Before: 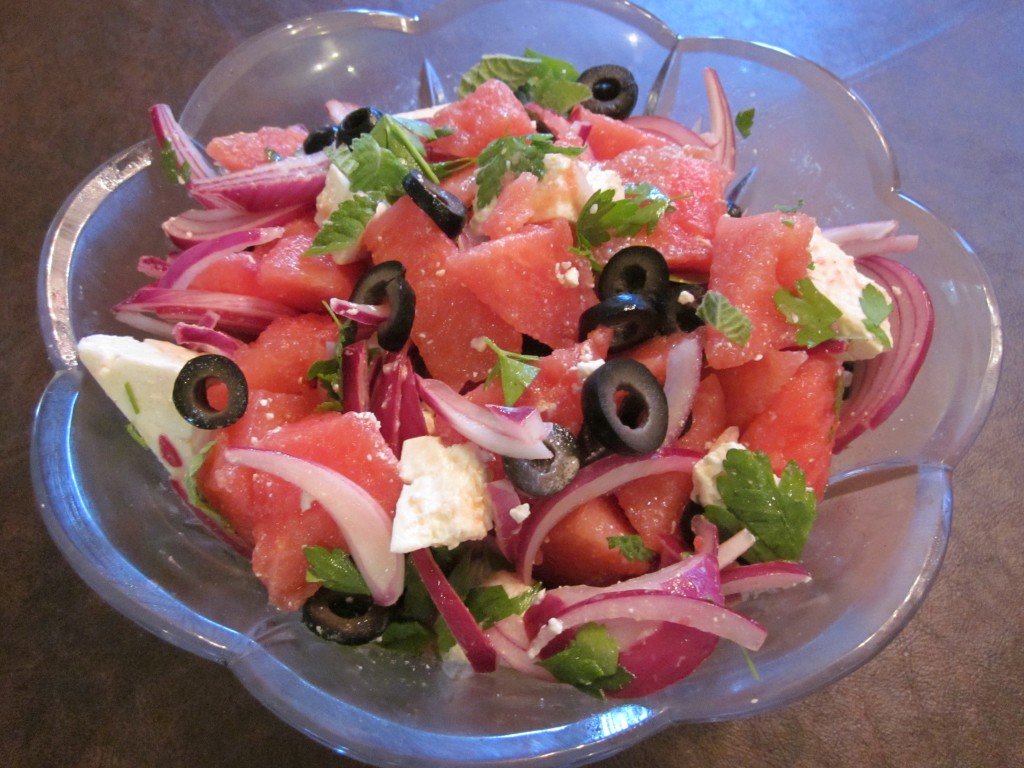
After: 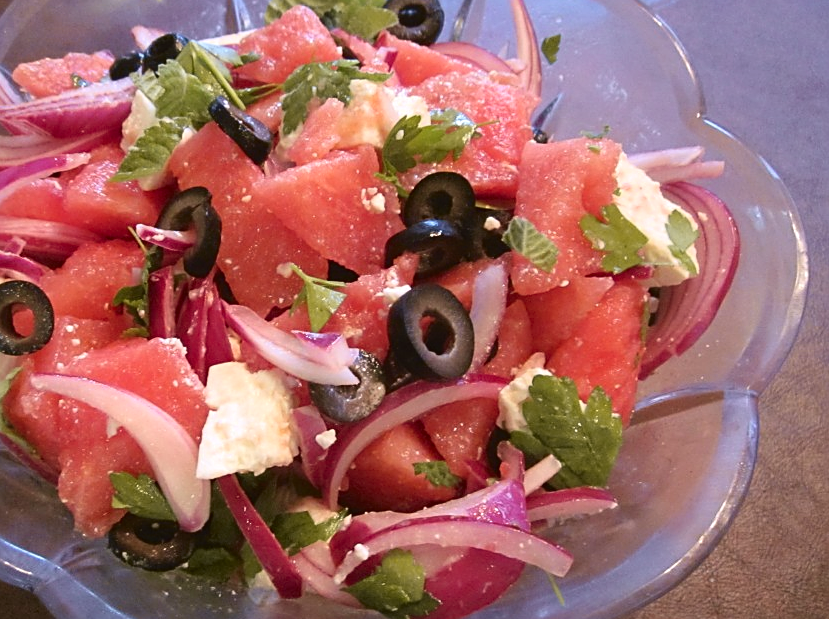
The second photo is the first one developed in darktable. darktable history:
crop: left 19.036%, top 9.715%, right 0.001%, bottom 9.673%
tone curve: curves: ch0 [(0, 0.036) (0.119, 0.115) (0.461, 0.479) (0.715, 0.767) (0.817, 0.865) (1, 0.998)]; ch1 [(0, 0) (0.377, 0.416) (0.44, 0.478) (0.487, 0.498) (0.514, 0.525) (0.538, 0.552) (0.67, 0.688) (1, 1)]; ch2 [(0, 0) (0.38, 0.405) (0.463, 0.445) (0.492, 0.486) (0.524, 0.541) (0.578, 0.59) (0.653, 0.658) (1, 1)], color space Lab, independent channels, preserve colors none
sharpen: on, module defaults
